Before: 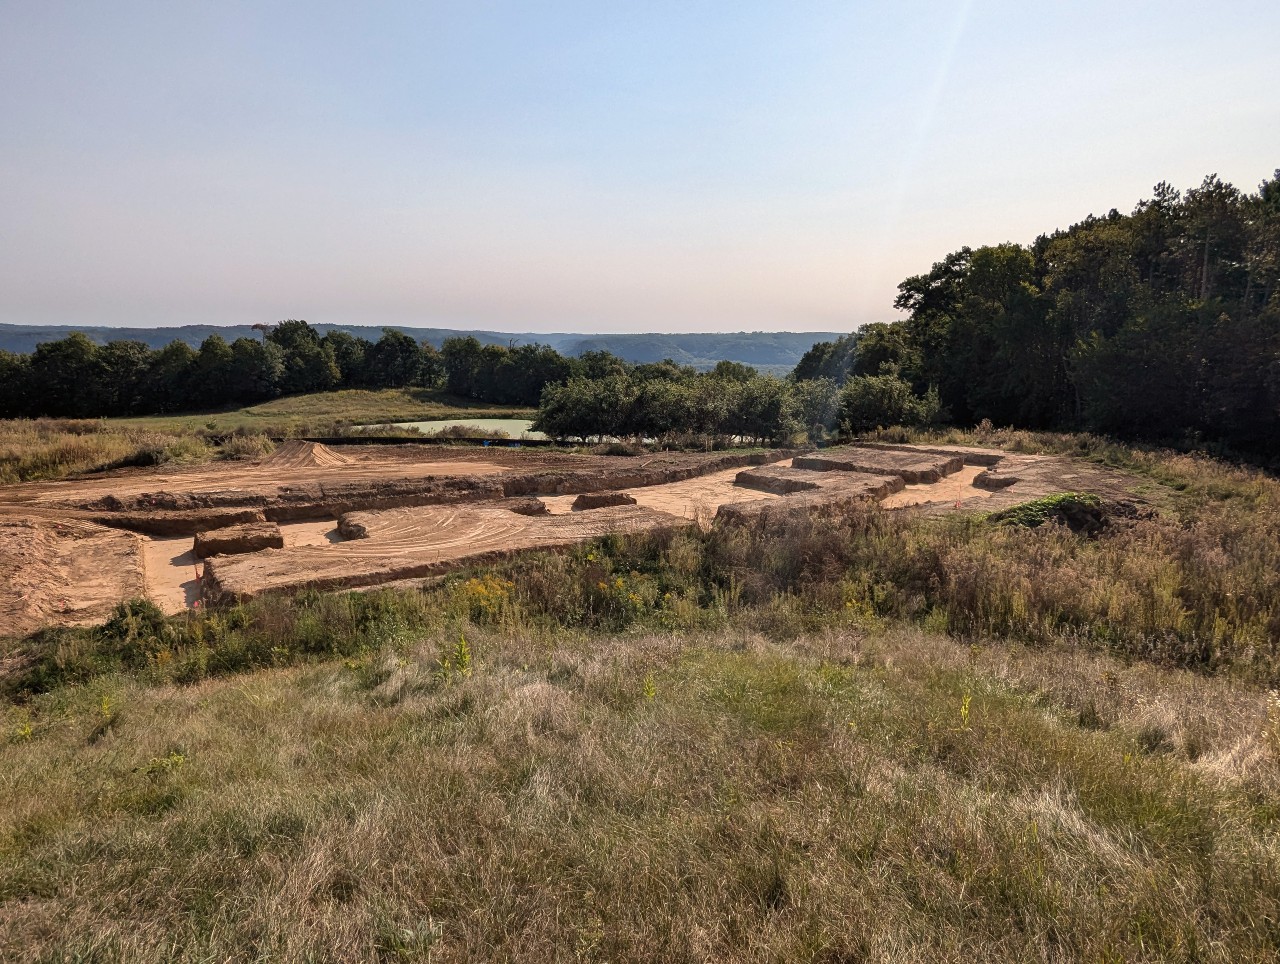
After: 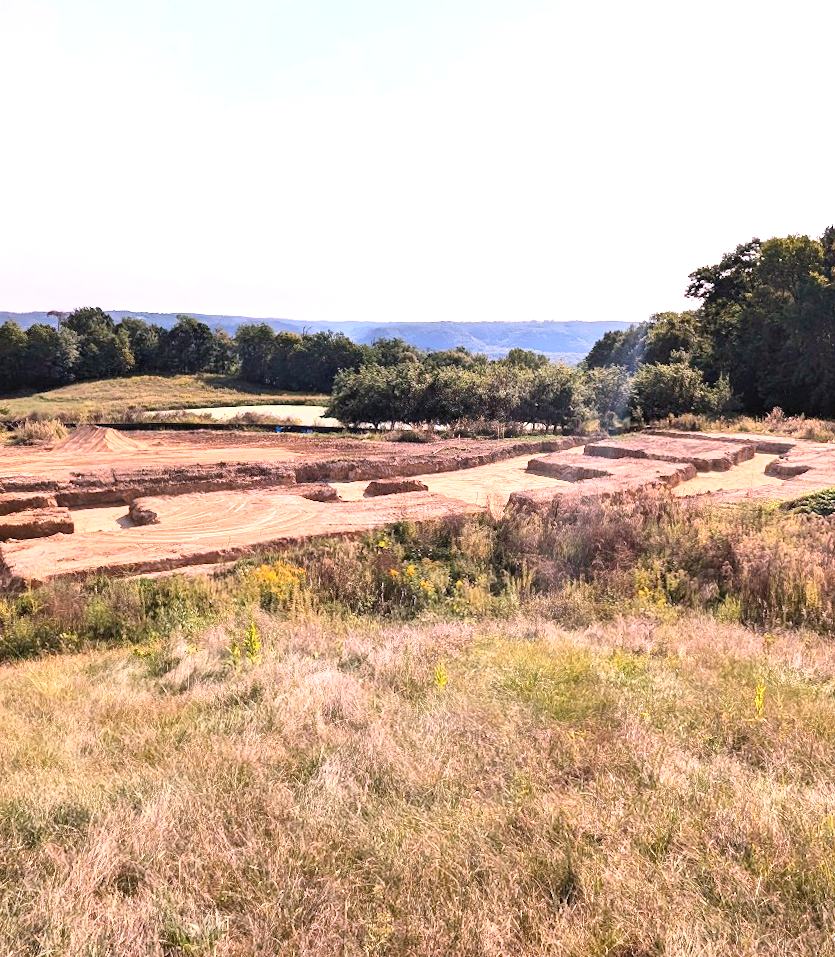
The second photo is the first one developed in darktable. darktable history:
rotate and perspective: rotation 0.226°, lens shift (vertical) -0.042, crop left 0.023, crop right 0.982, crop top 0.006, crop bottom 0.994
crop: left 15.419%, right 17.914%
contrast brightness saturation: contrast 0.2, brightness 0.16, saturation 0.22
exposure: black level correction 0, exposure 1 EV, compensate exposure bias true, compensate highlight preservation false
white balance: red 1.066, blue 1.119
